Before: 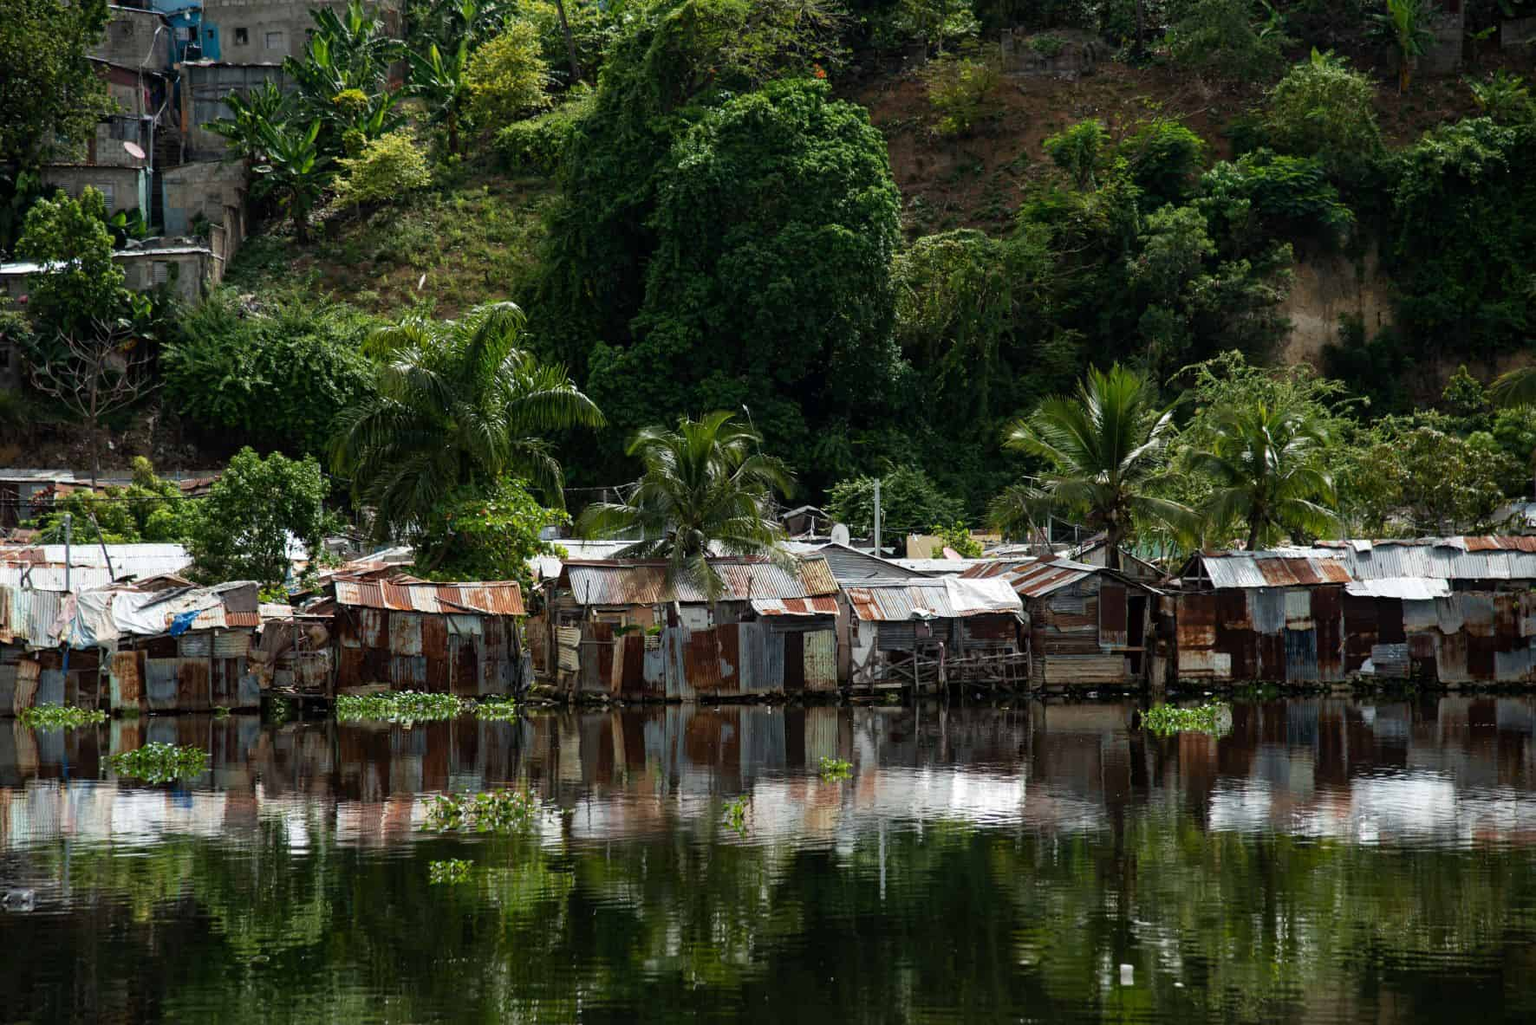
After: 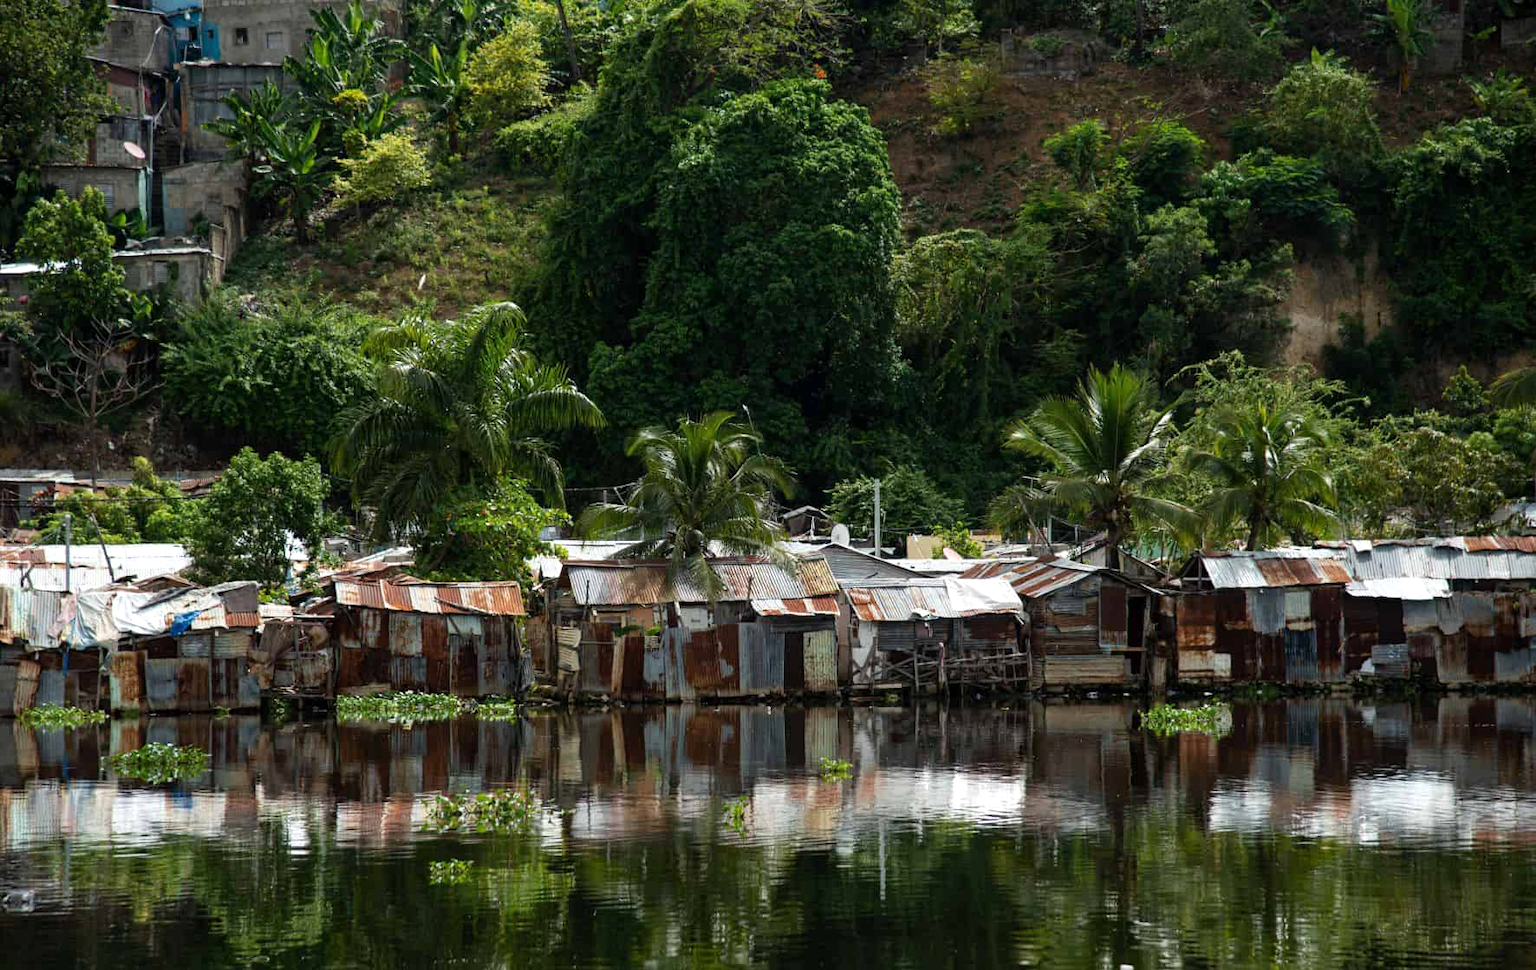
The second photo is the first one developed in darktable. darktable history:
crop and rotate: top 0.008%, bottom 5.256%
exposure: exposure 0.202 EV, compensate exposure bias true, compensate highlight preservation false
